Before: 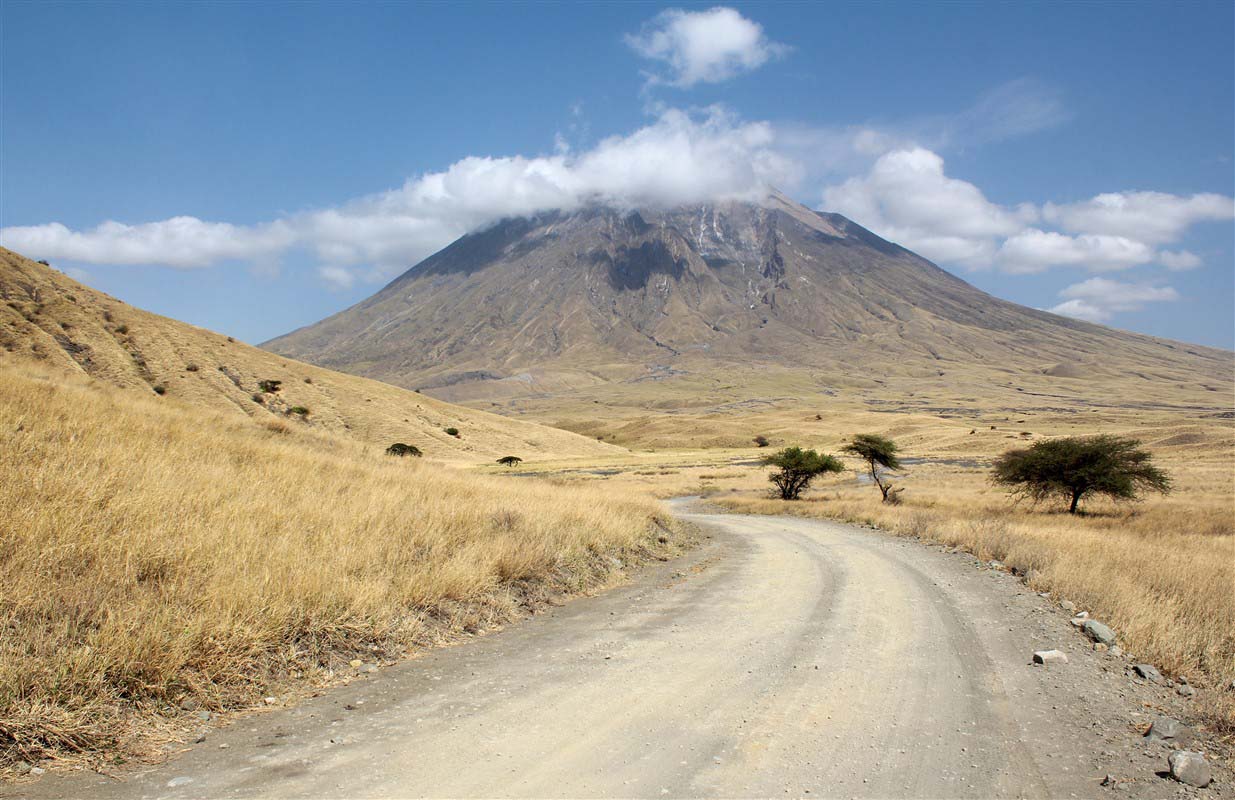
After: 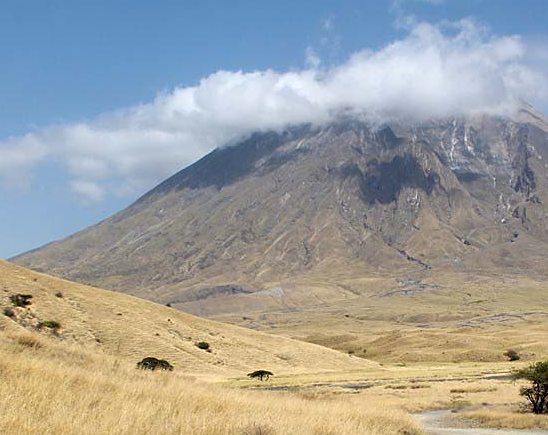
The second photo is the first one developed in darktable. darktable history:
sharpen: radius 1.234, amount 0.307, threshold 0.083
crop: left 20.213%, top 10.762%, right 35.364%, bottom 34.817%
